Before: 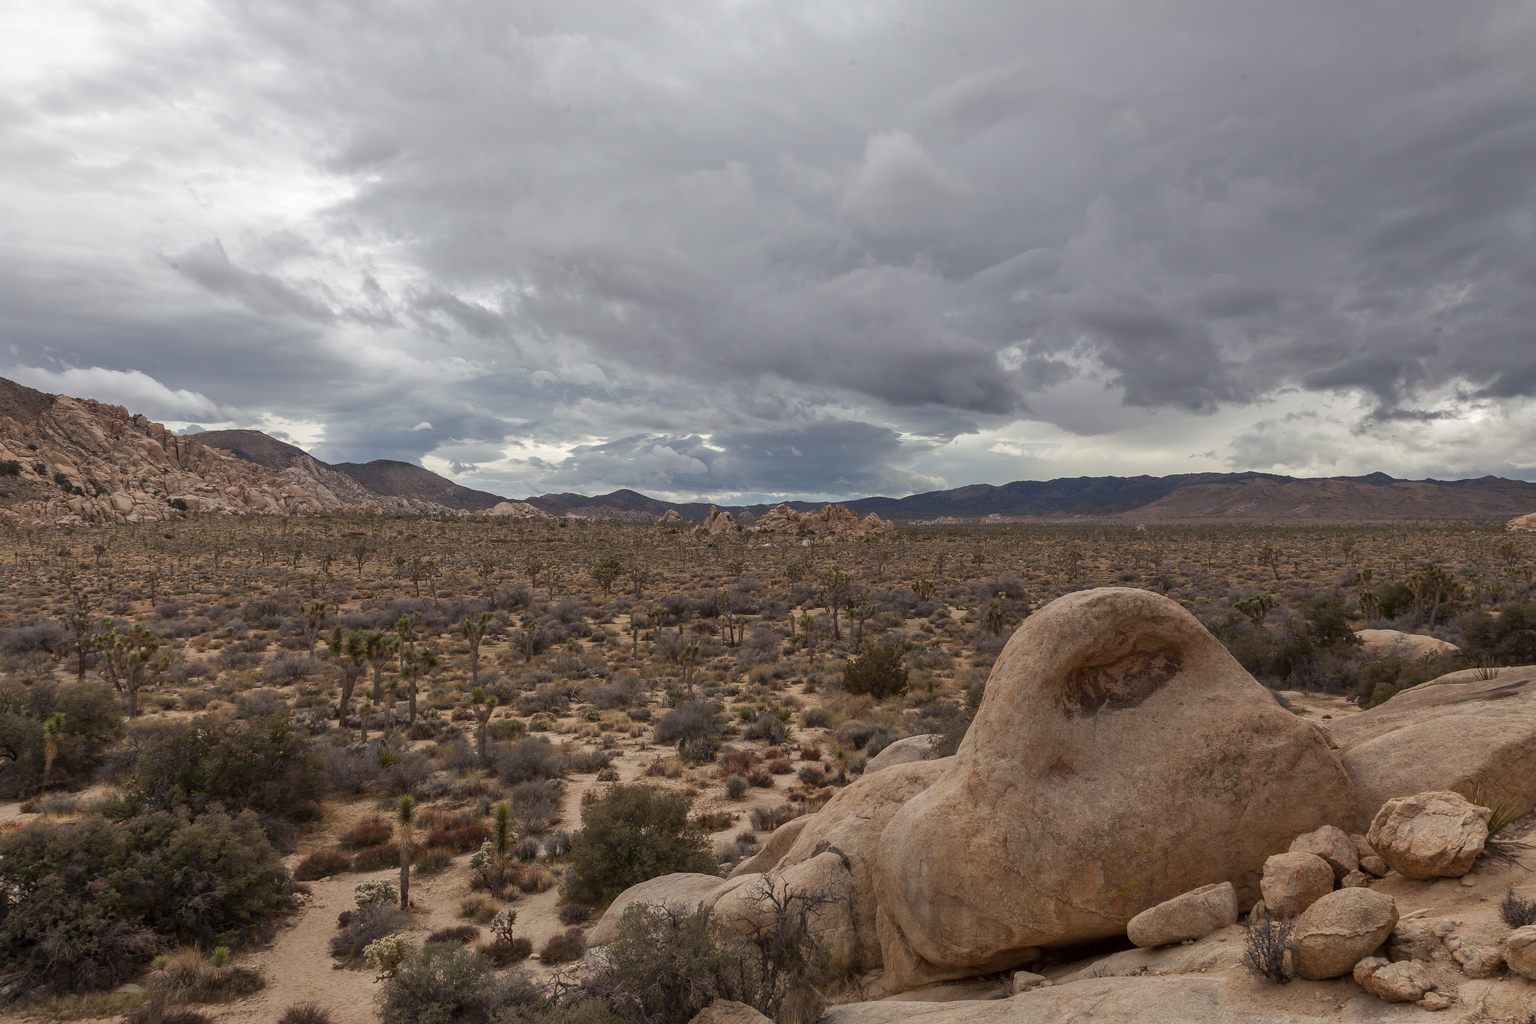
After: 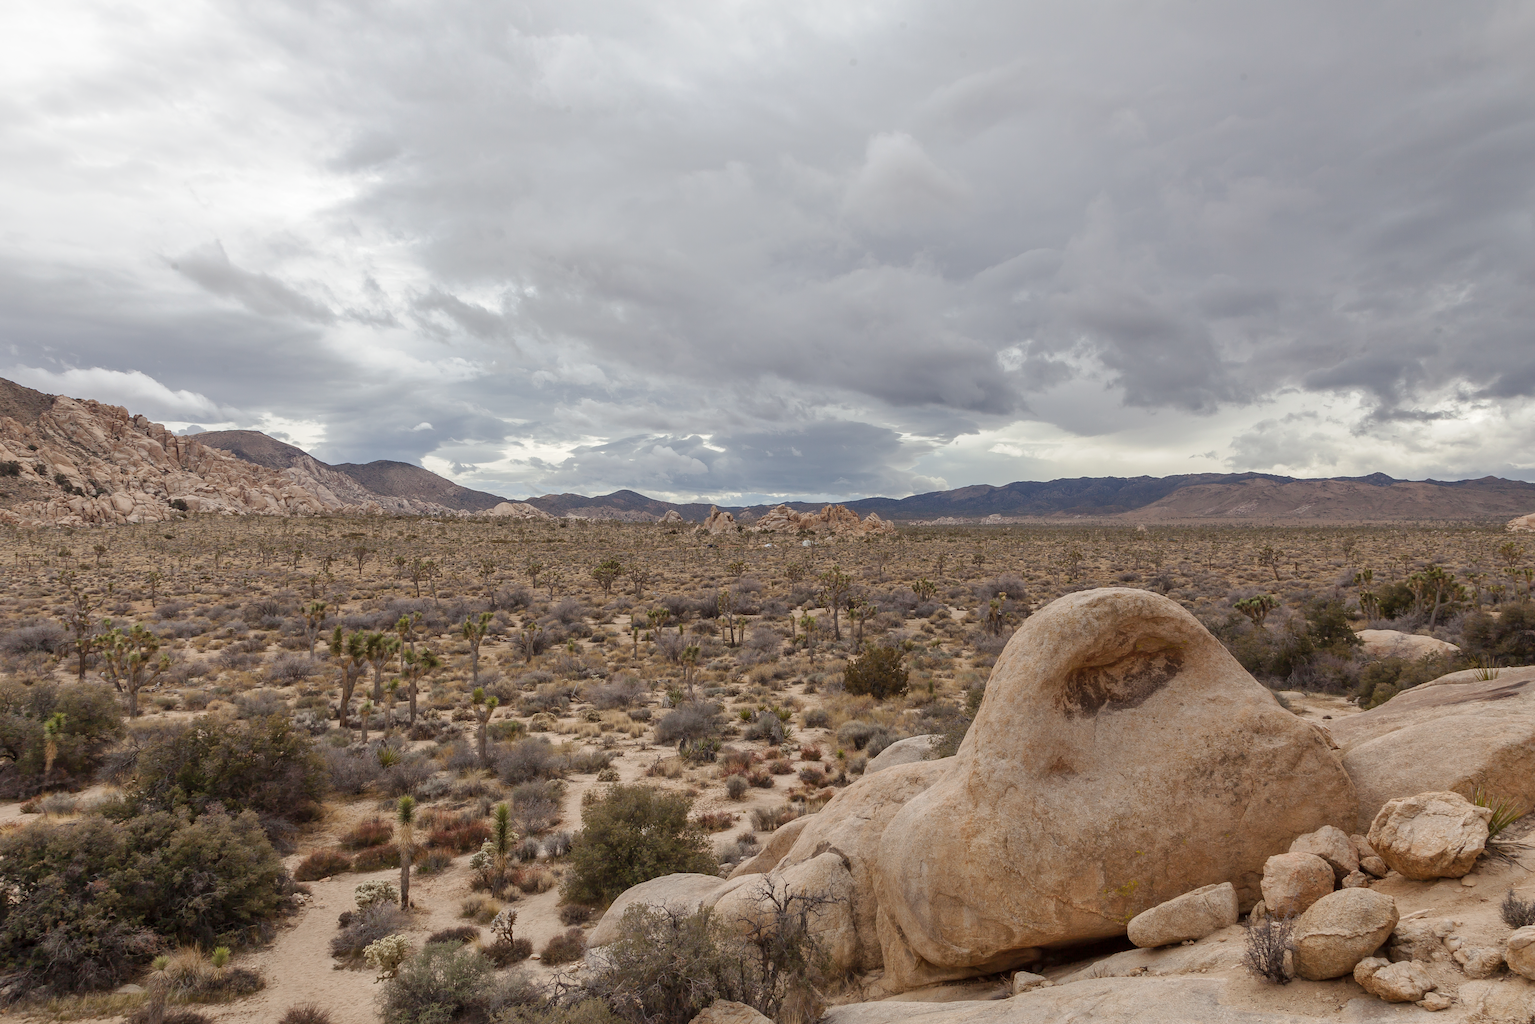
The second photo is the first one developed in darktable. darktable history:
tone curve: curves: ch0 [(0, 0) (0.003, 0.004) (0.011, 0.015) (0.025, 0.033) (0.044, 0.058) (0.069, 0.091) (0.1, 0.131) (0.136, 0.178) (0.177, 0.232) (0.224, 0.294) (0.277, 0.362) (0.335, 0.434) (0.399, 0.512) (0.468, 0.582) (0.543, 0.646) (0.623, 0.713) (0.709, 0.783) (0.801, 0.876) (0.898, 0.938) (1, 1)], preserve colors none
